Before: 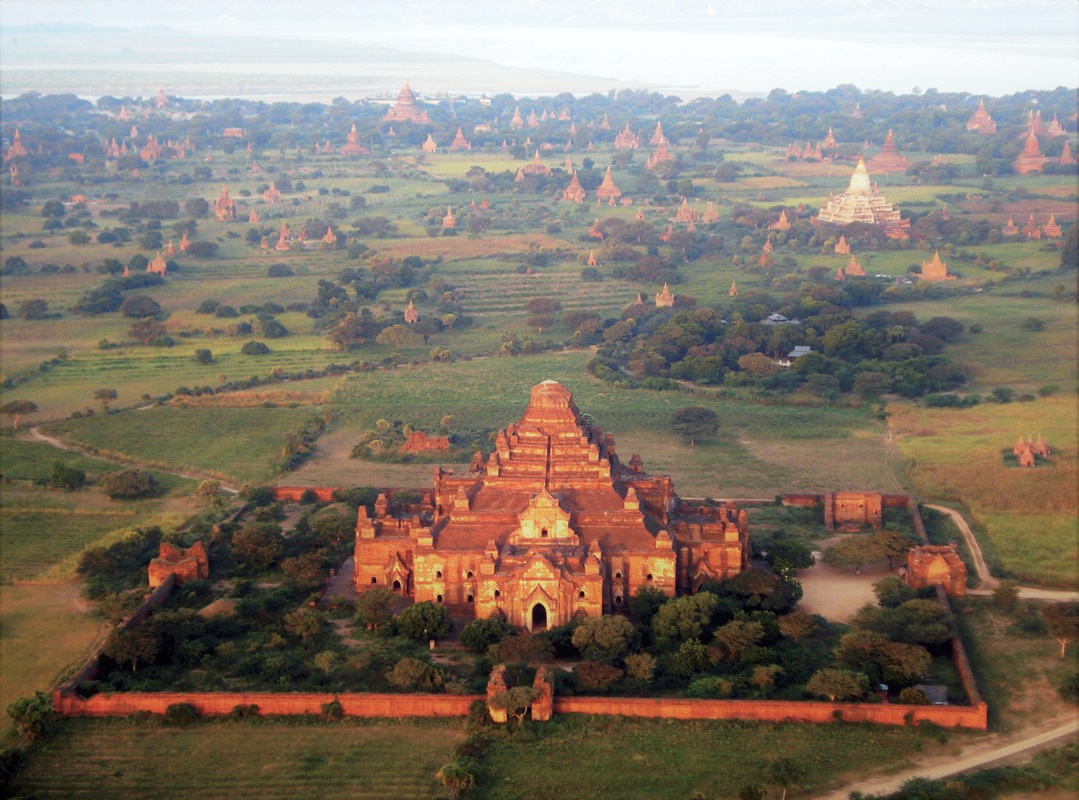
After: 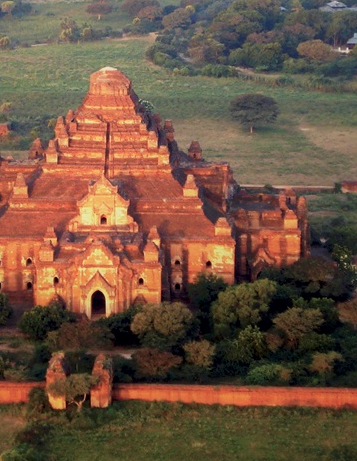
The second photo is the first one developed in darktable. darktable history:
crop: left 40.878%, top 39.176%, right 25.993%, bottom 3.081%
local contrast: mode bilateral grid, contrast 25, coarseness 50, detail 123%, midtone range 0.2
